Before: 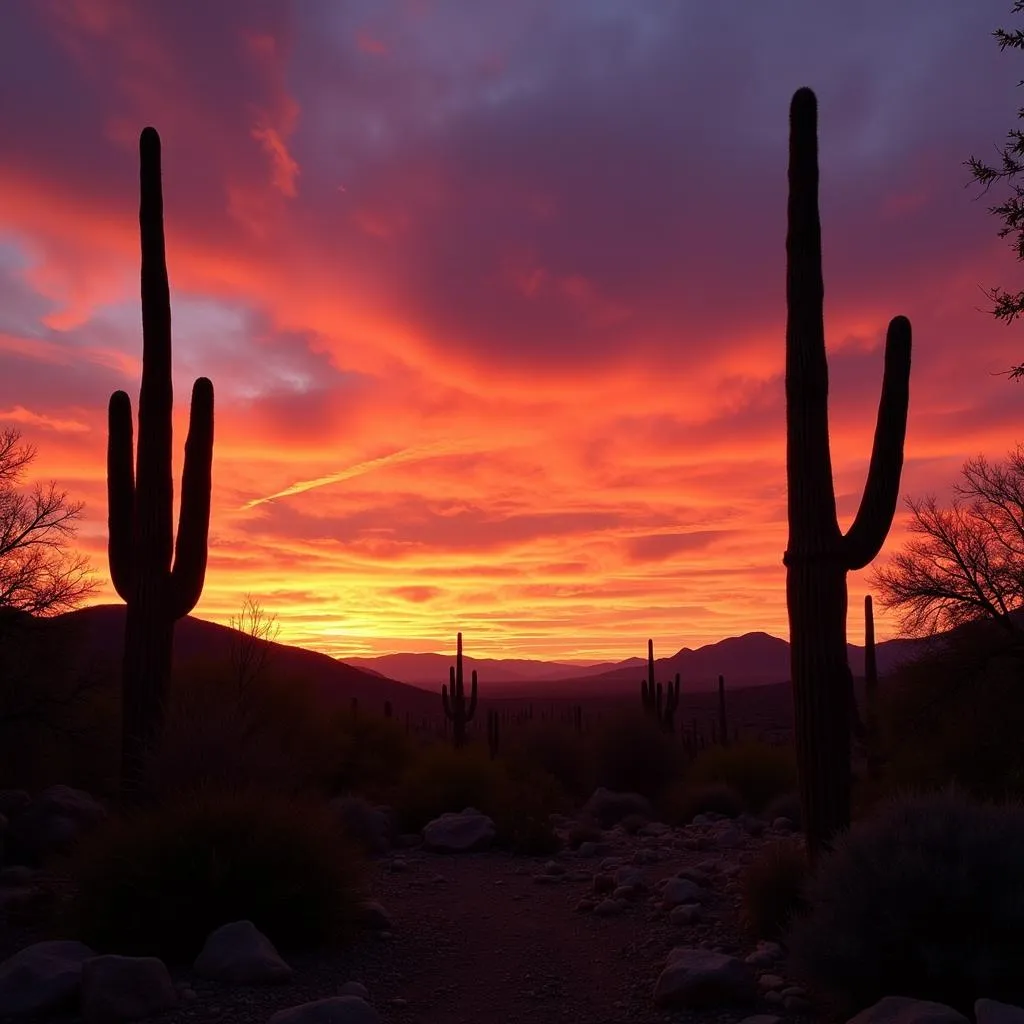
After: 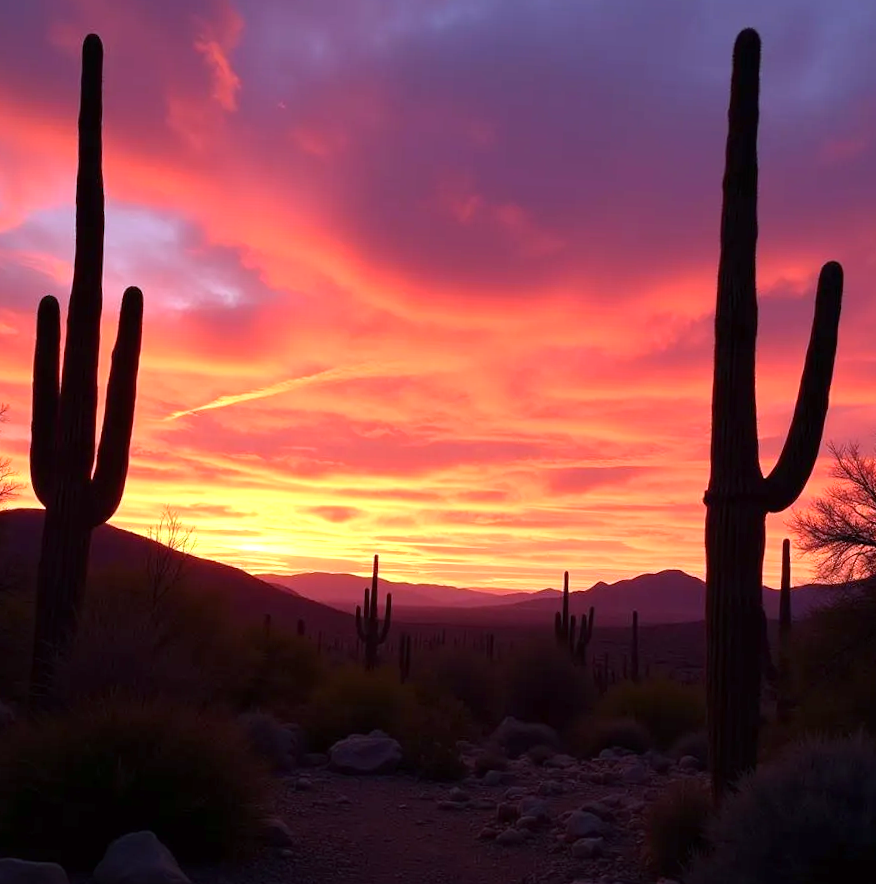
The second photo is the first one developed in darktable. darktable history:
exposure: exposure 0.661 EV, compensate exposure bias true, compensate highlight preservation false
crop and rotate: angle -2.98°, left 5.404%, top 5.172%, right 4.674%, bottom 4.097%
color calibration: illuminant as shot in camera, x 0.368, y 0.376, temperature 4326.84 K
